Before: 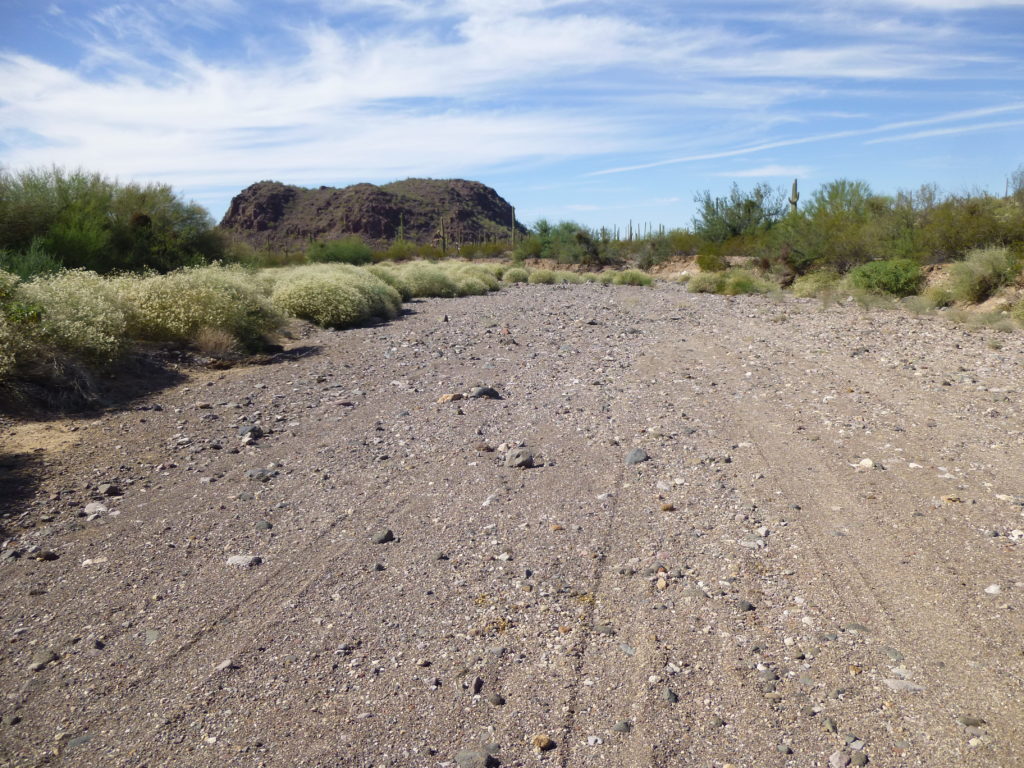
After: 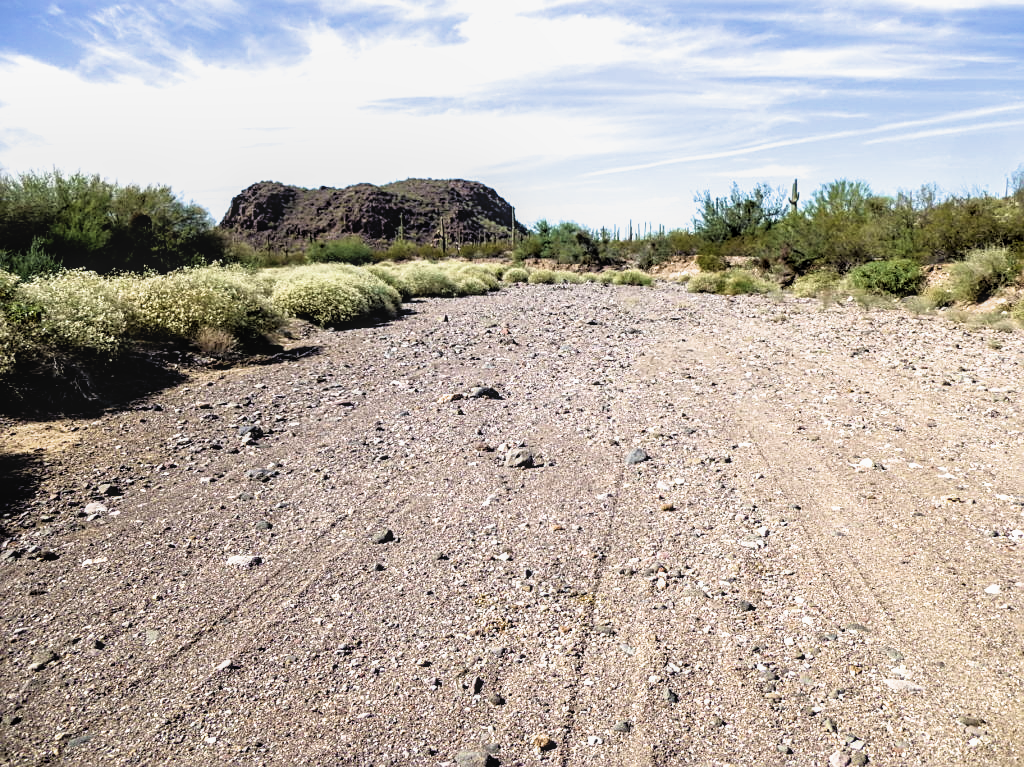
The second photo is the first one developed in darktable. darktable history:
filmic rgb: black relative exposure -3.67 EV, white relative exposure 2.44 EV, threshold 2.94 EV, hardness 3.29, enable highlight reconstruction true
contrast brightness saturation: contrast -0.068, brightness -0.032, saturation -0.115
crop: bottom 0.077%
local contrast: on, module defaults
velvia: on, module defaults
exposure: exposure 0.561 EV, compensate highlight preservation false
sharpen: on, module defaults
